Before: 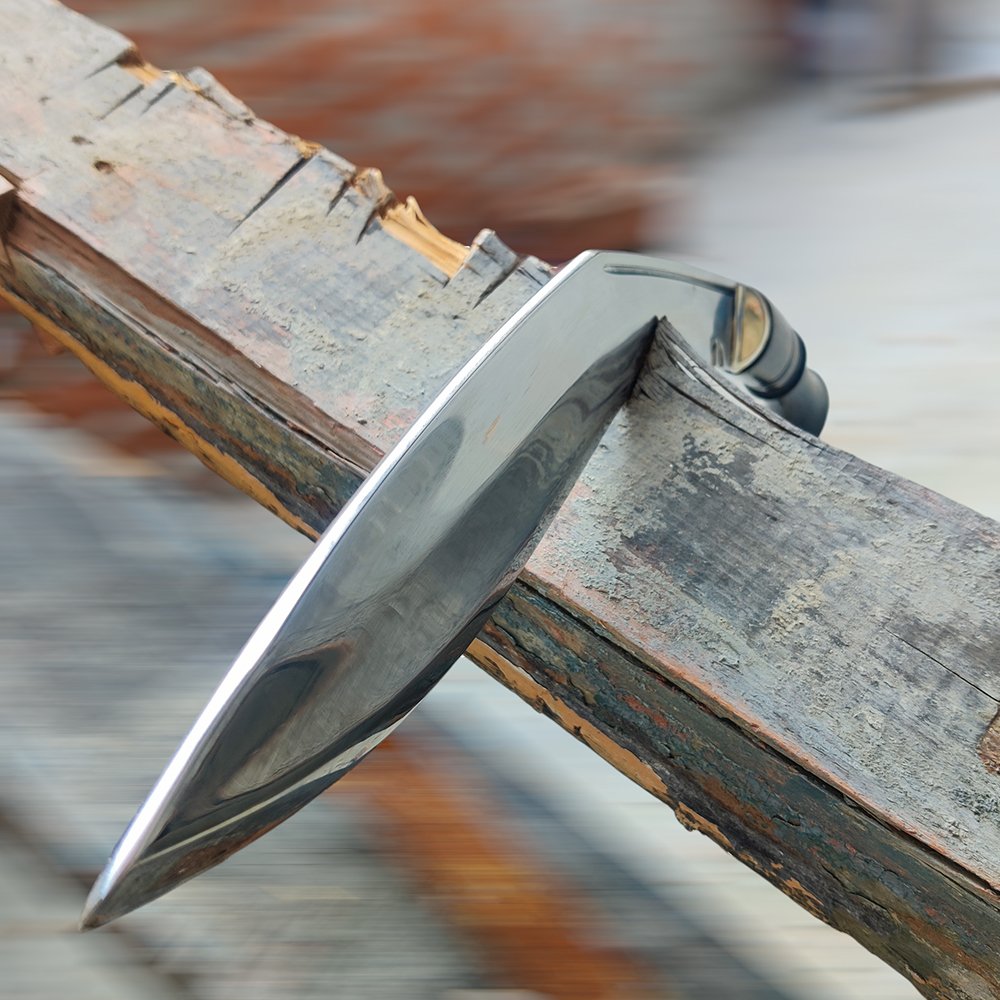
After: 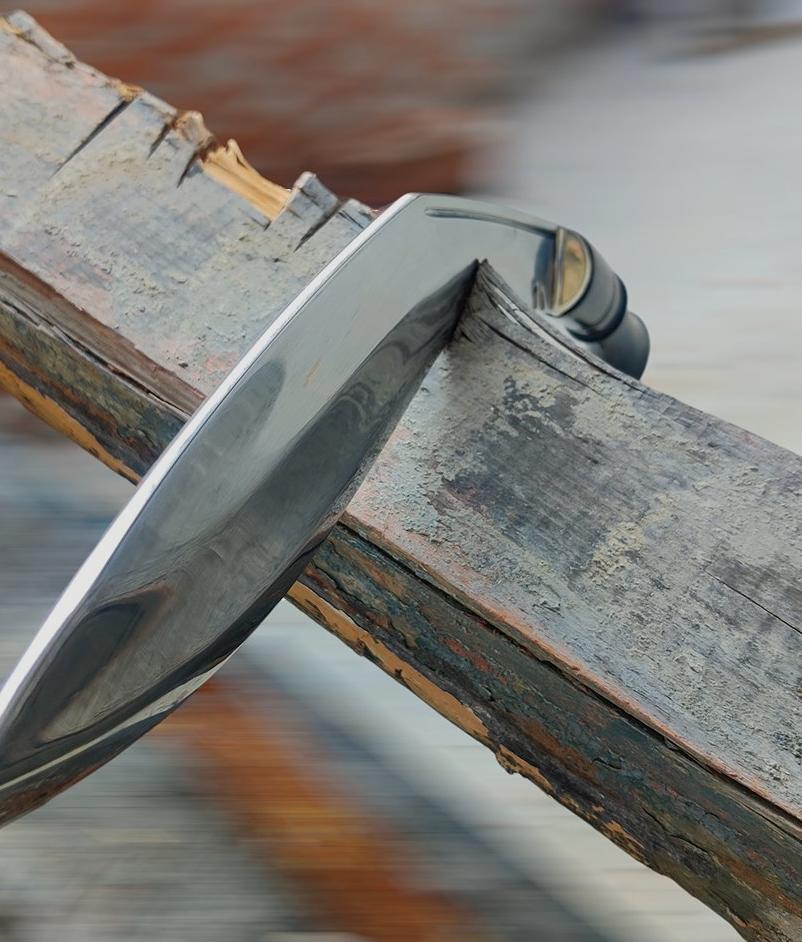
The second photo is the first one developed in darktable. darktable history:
crop and rotate: left 17.959%, top 5.771%, right 1.742%
exposure: exposure -0.36 EV, compensate highlight preservation false
white balance: red 1, blue 1
